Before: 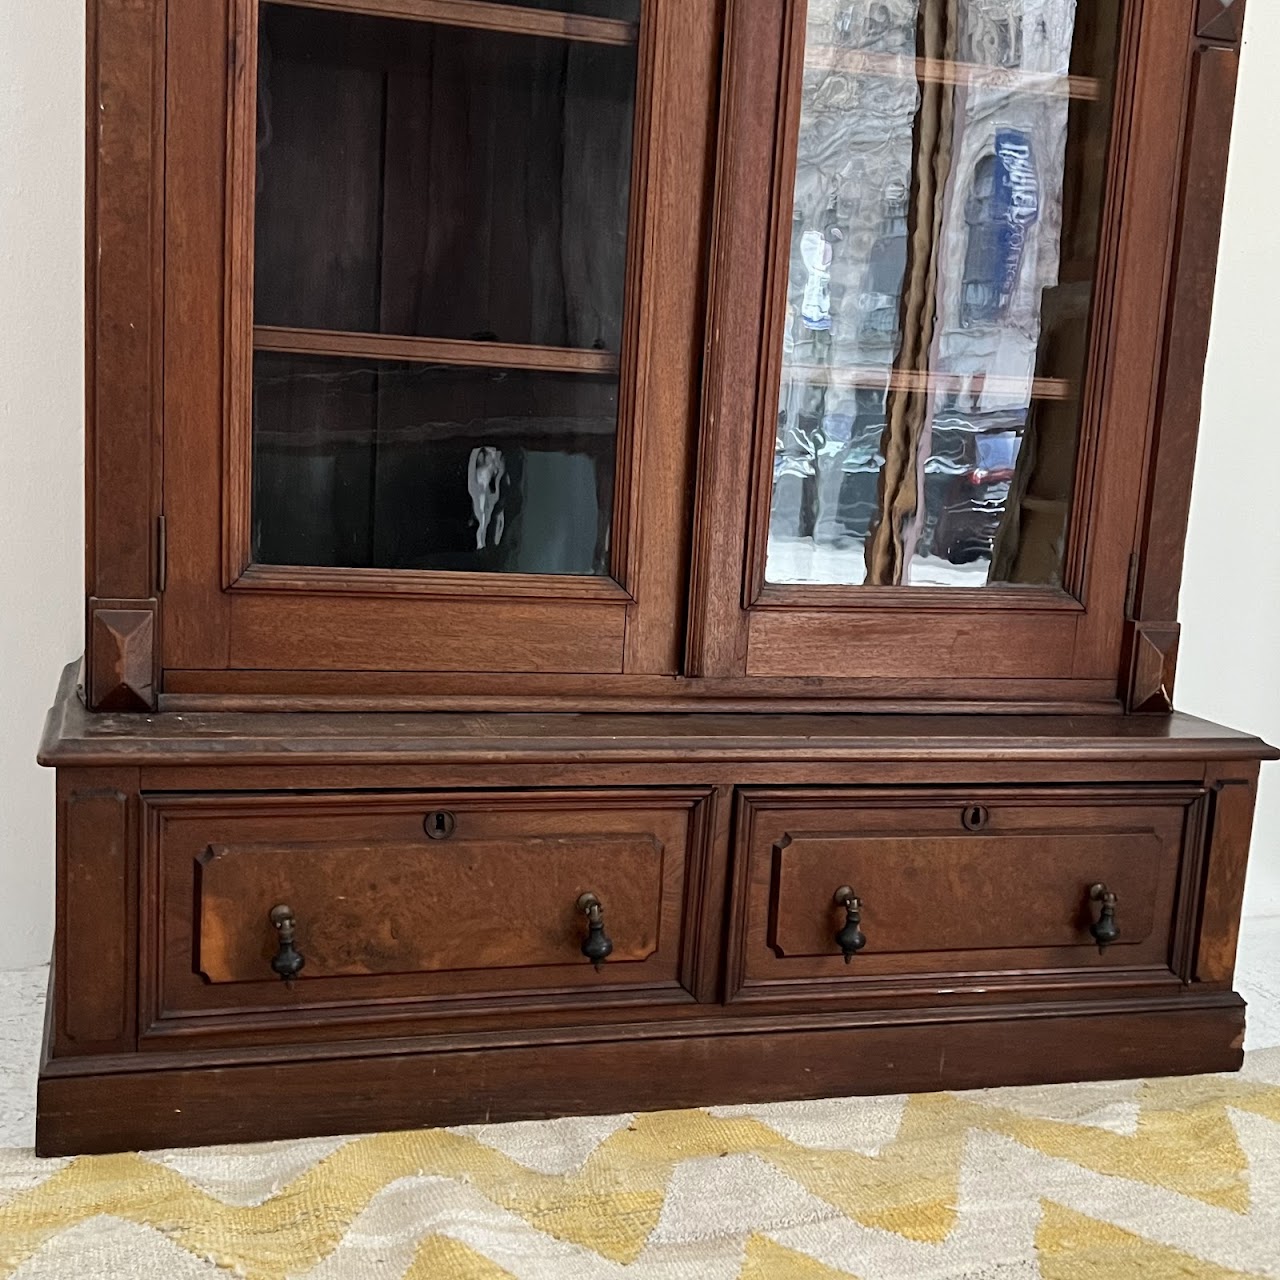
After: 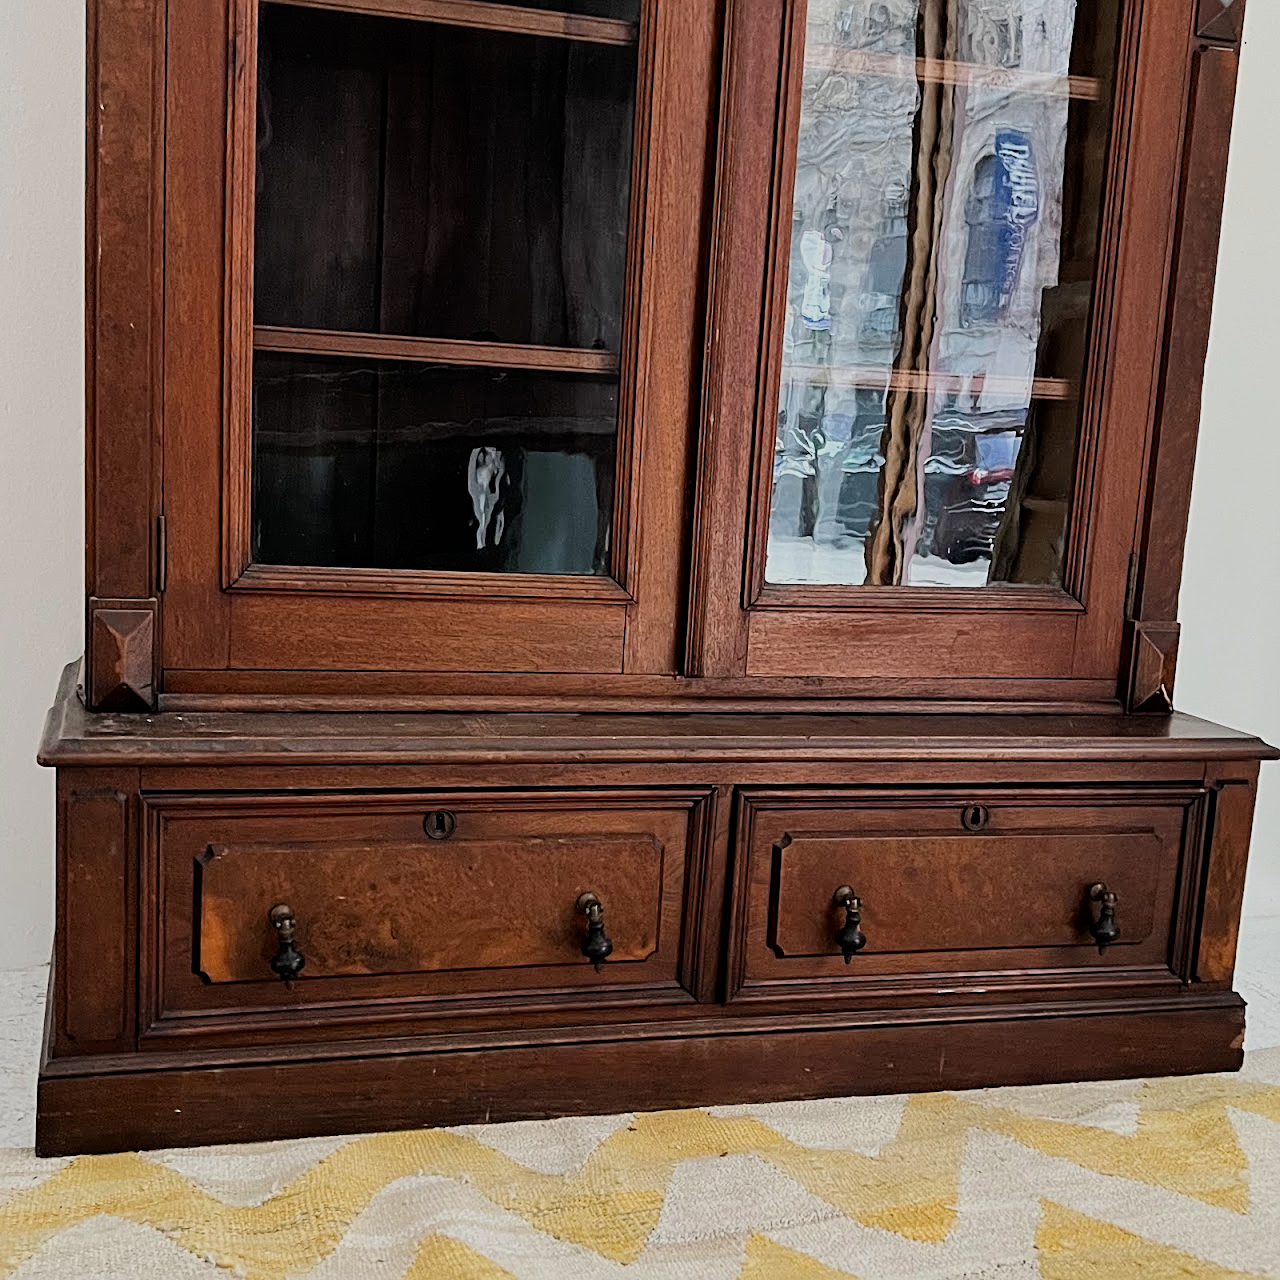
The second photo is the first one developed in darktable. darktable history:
sharpen: on, module defaults
filmic rgb: black relative exposure -7.65 EV, white relative exposure 4.56 EV, hardness 3.61, contrast 1.05
